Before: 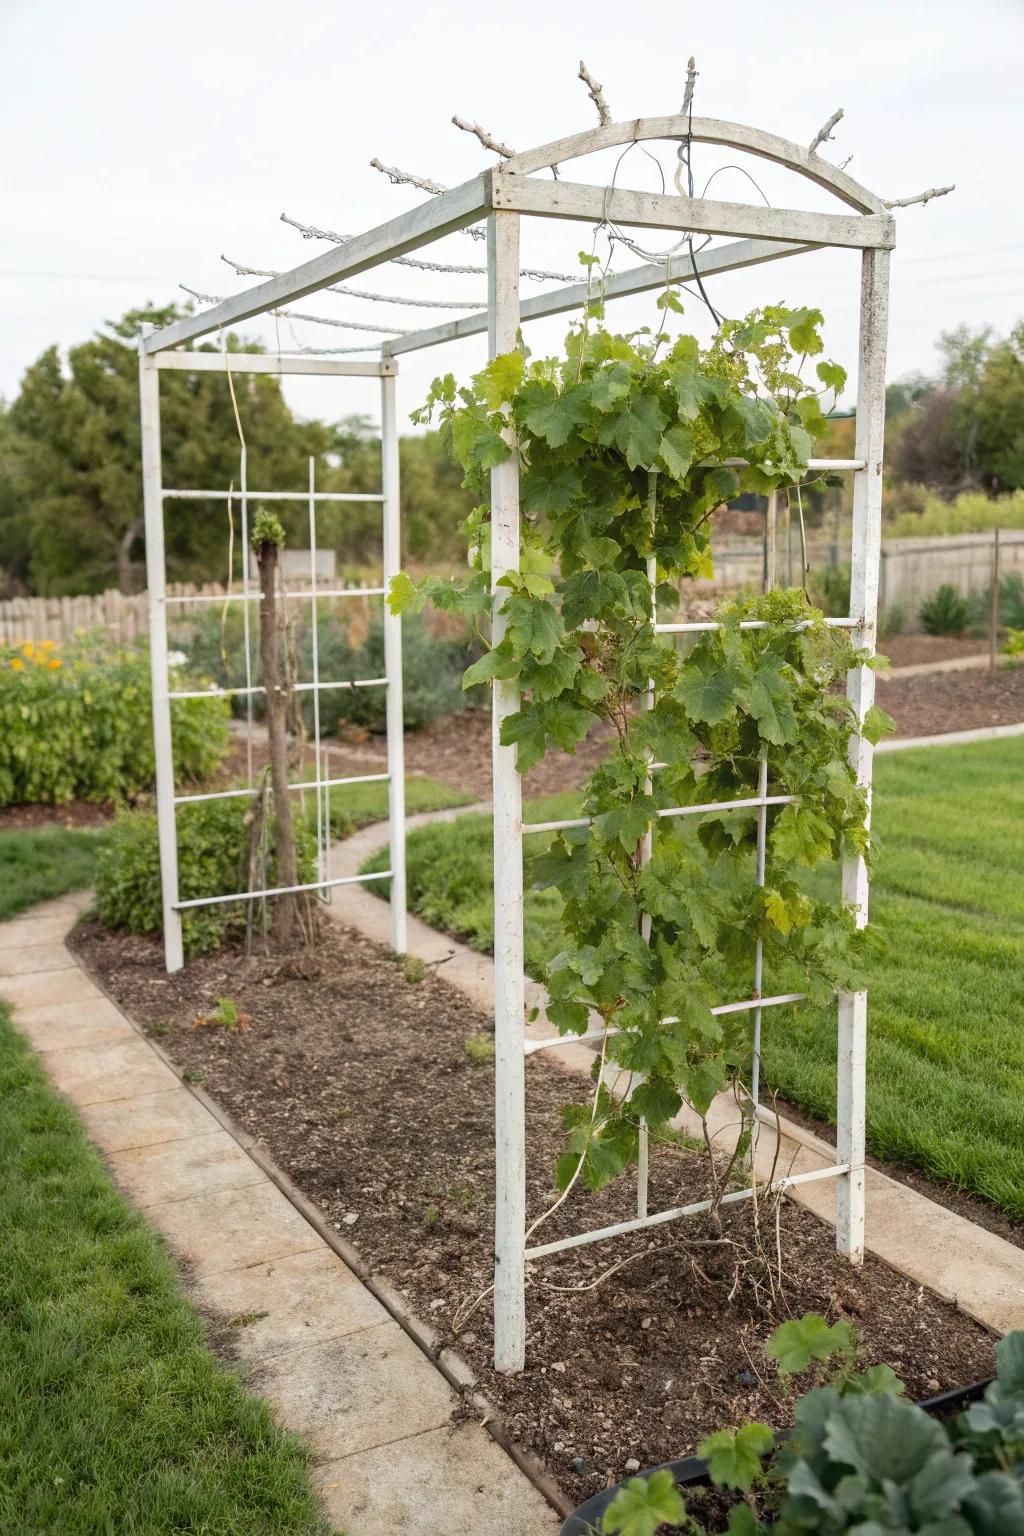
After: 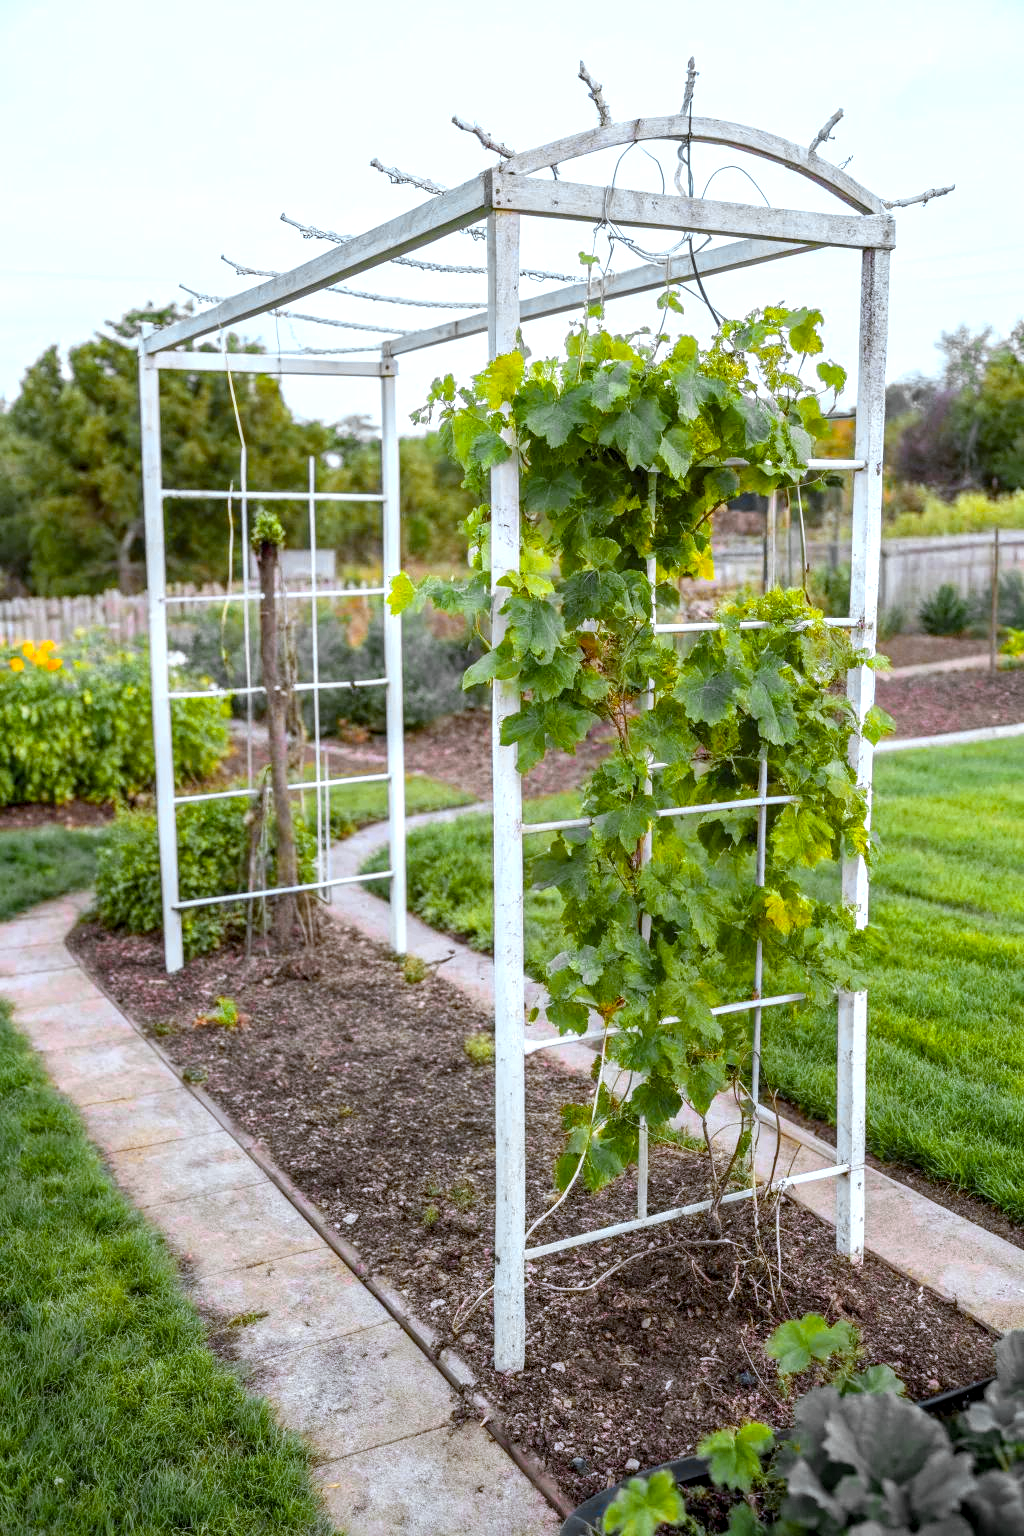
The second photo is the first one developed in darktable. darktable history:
white balance: red 0.948, green 1.02, blue 1.176
color balance rgb: perceptual saturation grading › global saturation 30%, global vibrance 10%
color zones: curves: ch0 [(0.257, 0.558) (0.75, 0.565)]; ch1 [(0.004, 0.857) (0.14, 0.416) (0.257, 0.695) (0.442, 0.032) (0.736, 0.266) (0.891, 0.741)]; ch2 [(0, 0.623) (0.112, 0.436) (0.271, 0.474) (0.516, 0.64) (0.743, 0.286)]
local contrast: detail 130%
